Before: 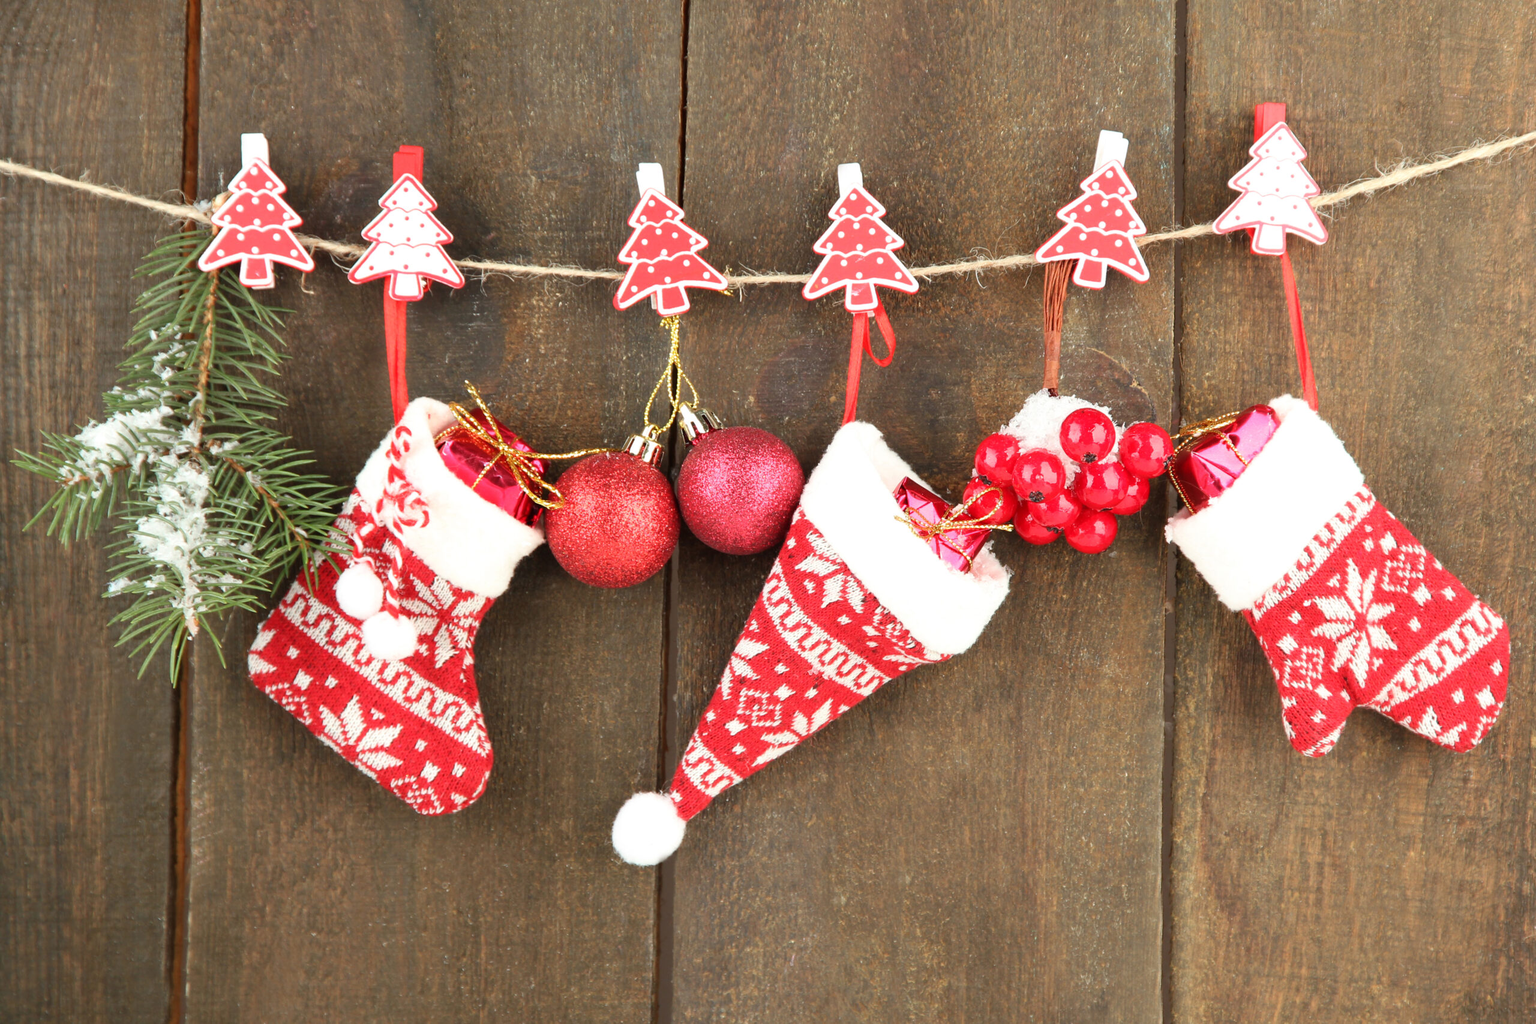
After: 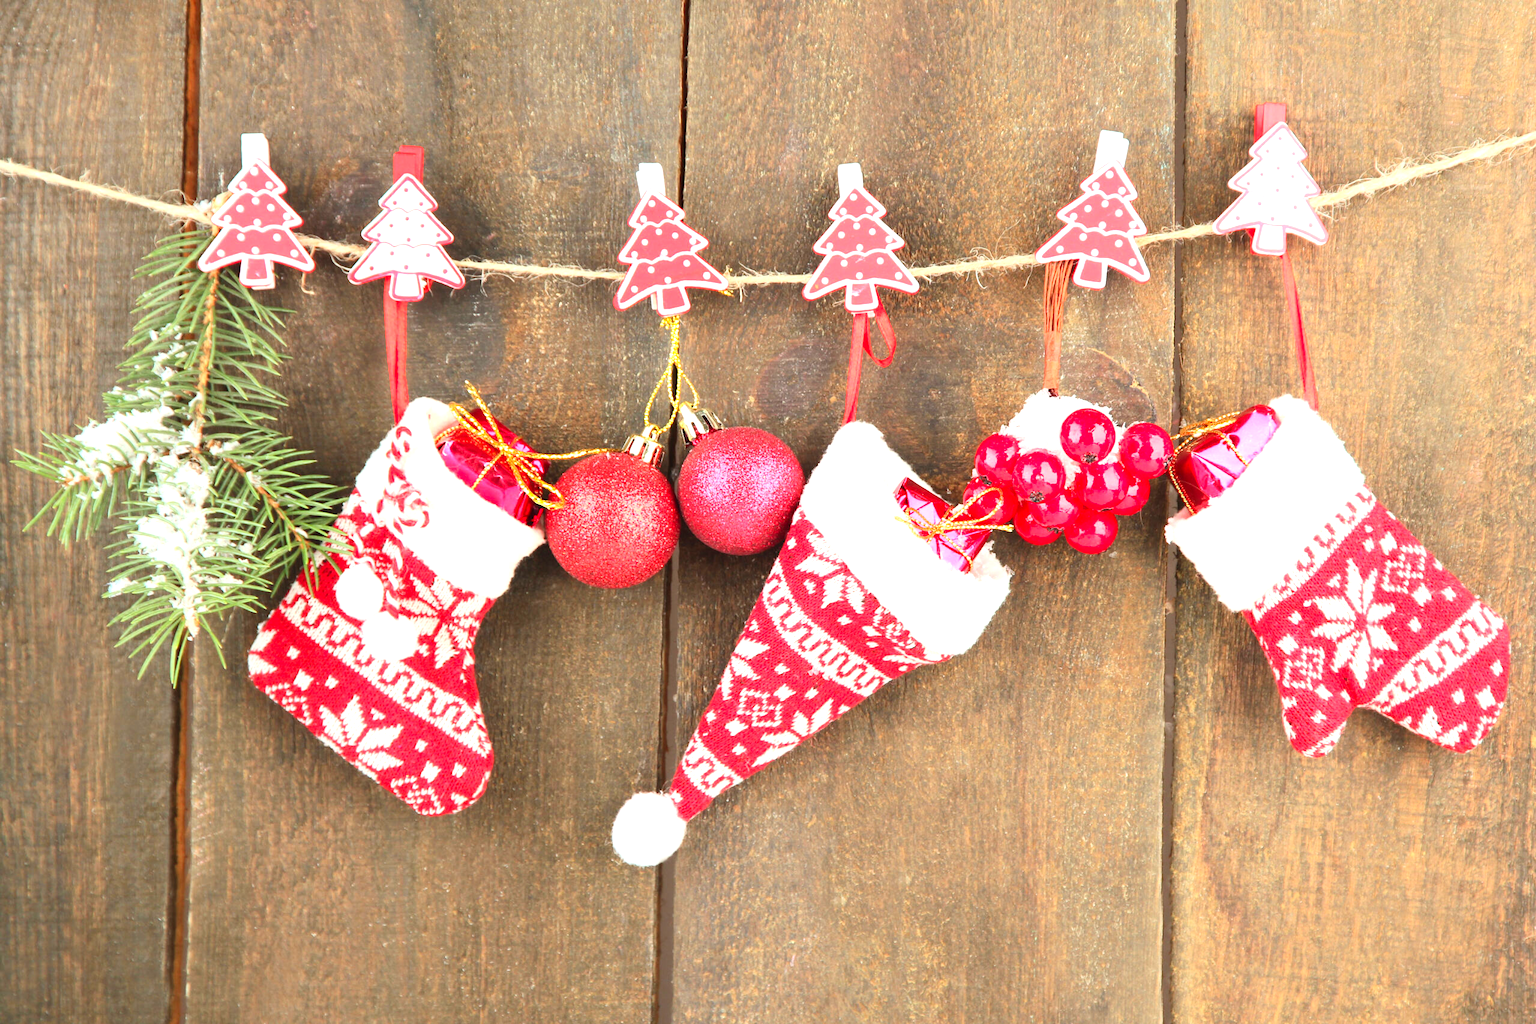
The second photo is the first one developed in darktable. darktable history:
exposure: black level correction 0, exposure 0.7 EV, compensate exposure bias true, compensate highlight preservation false
contrast brightness saturation: contrast 0.2, brightness 0.16, saturation 0.22
